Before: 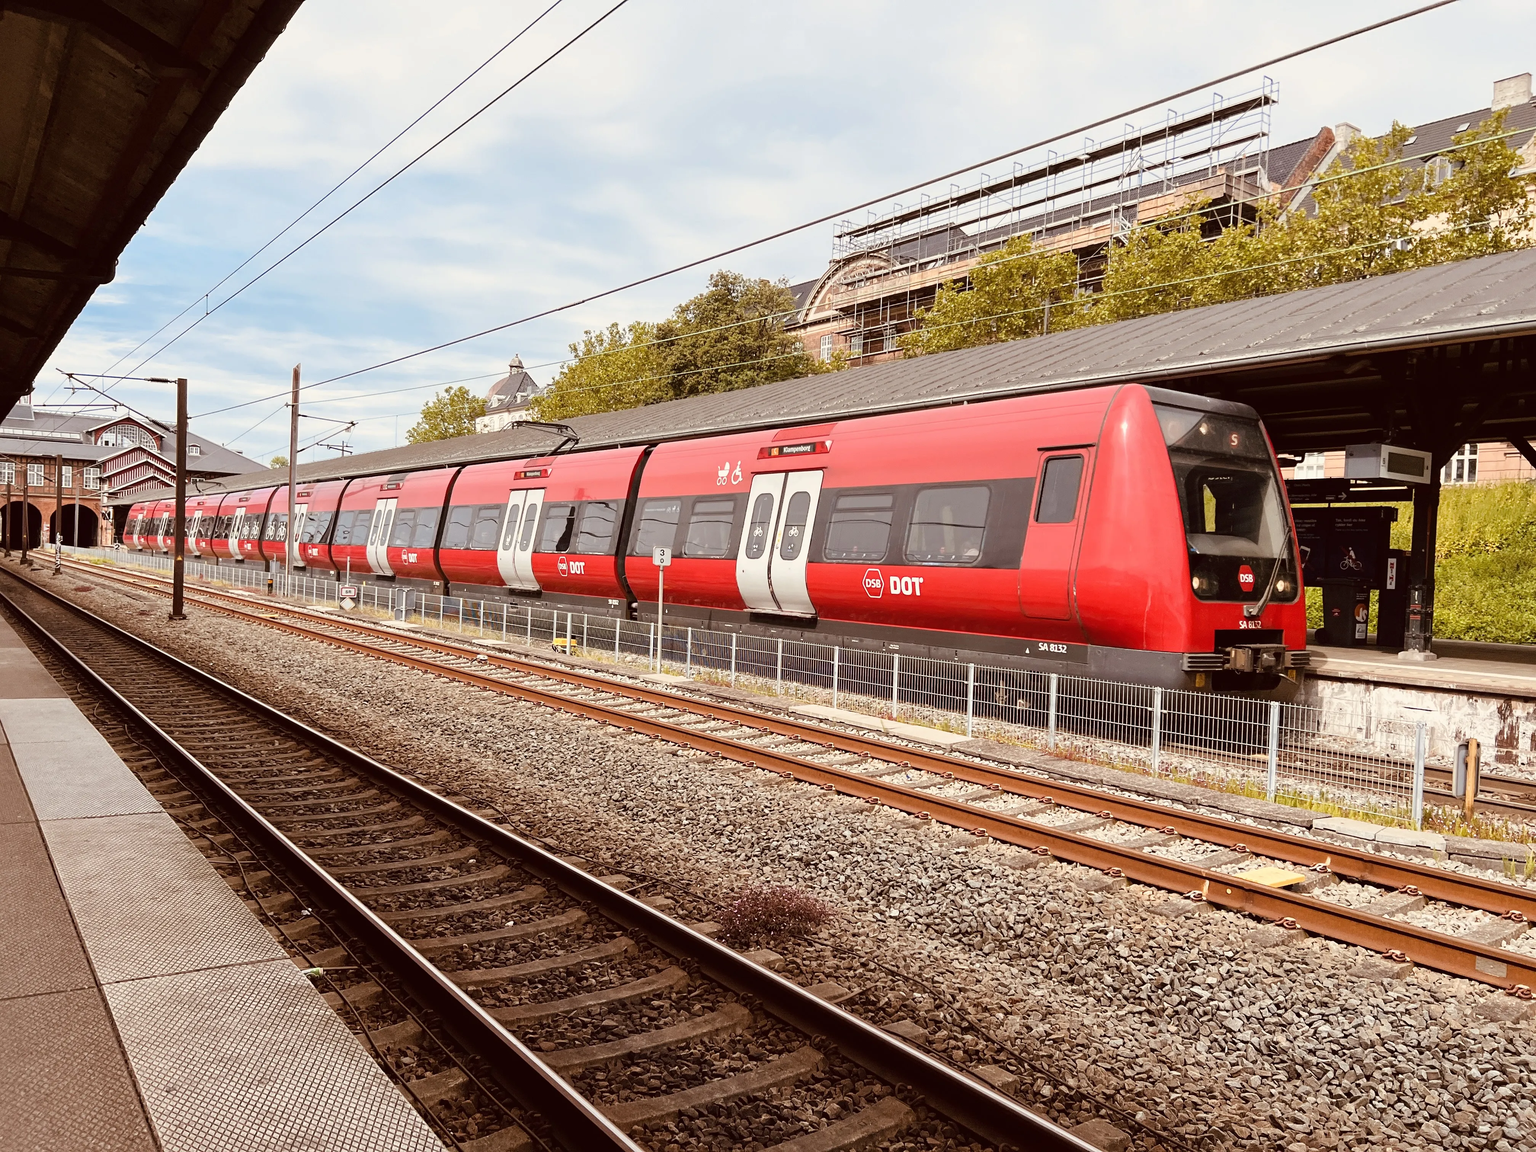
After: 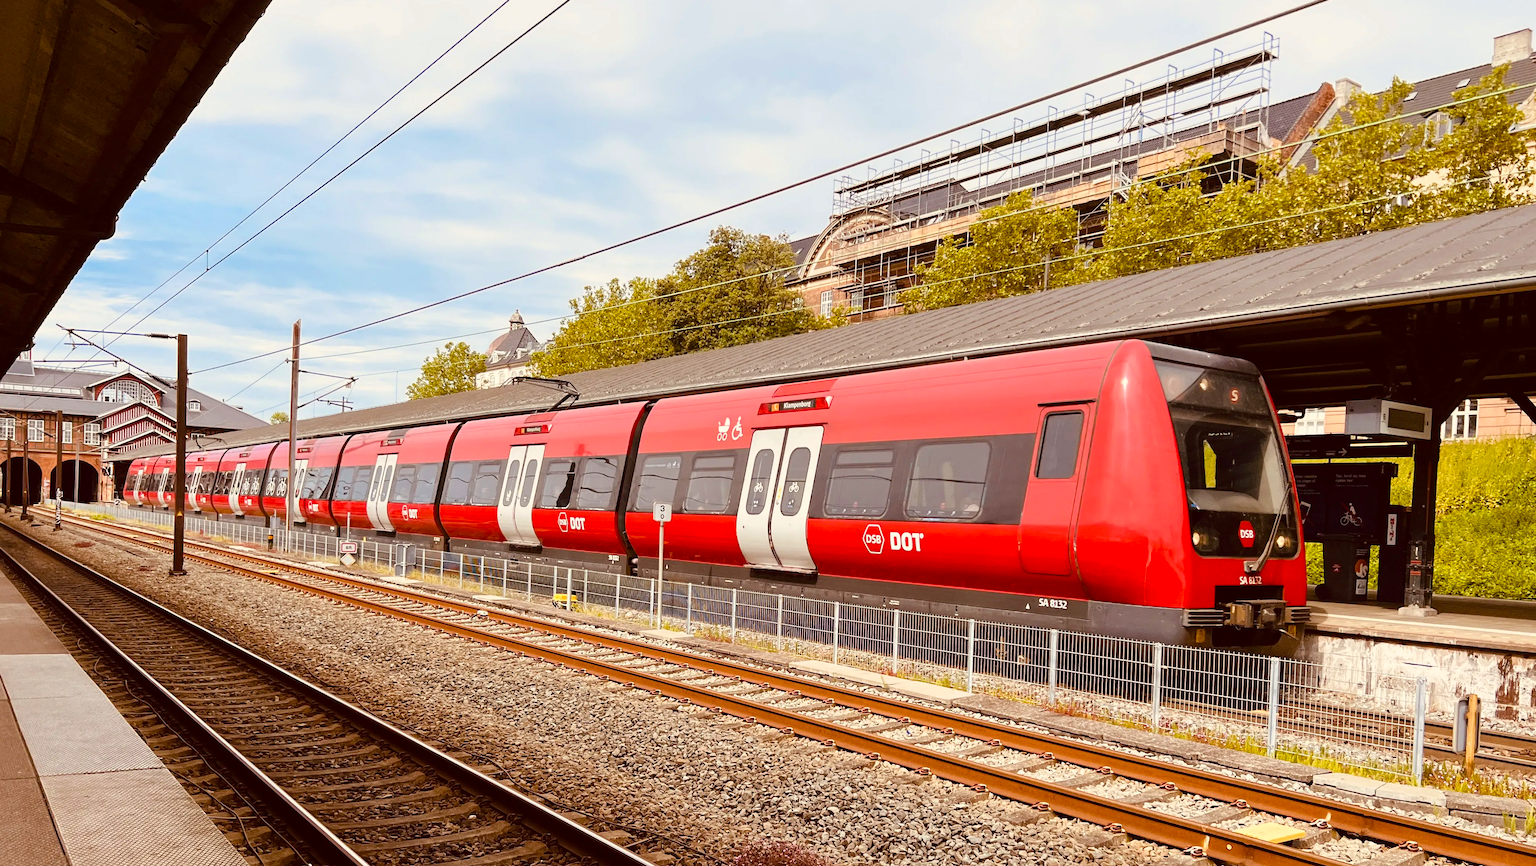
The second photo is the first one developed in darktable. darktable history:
crop: top 3.892%, bottom 20.901%
velvia: strength 32.1%, mid-tones bias 0.203
